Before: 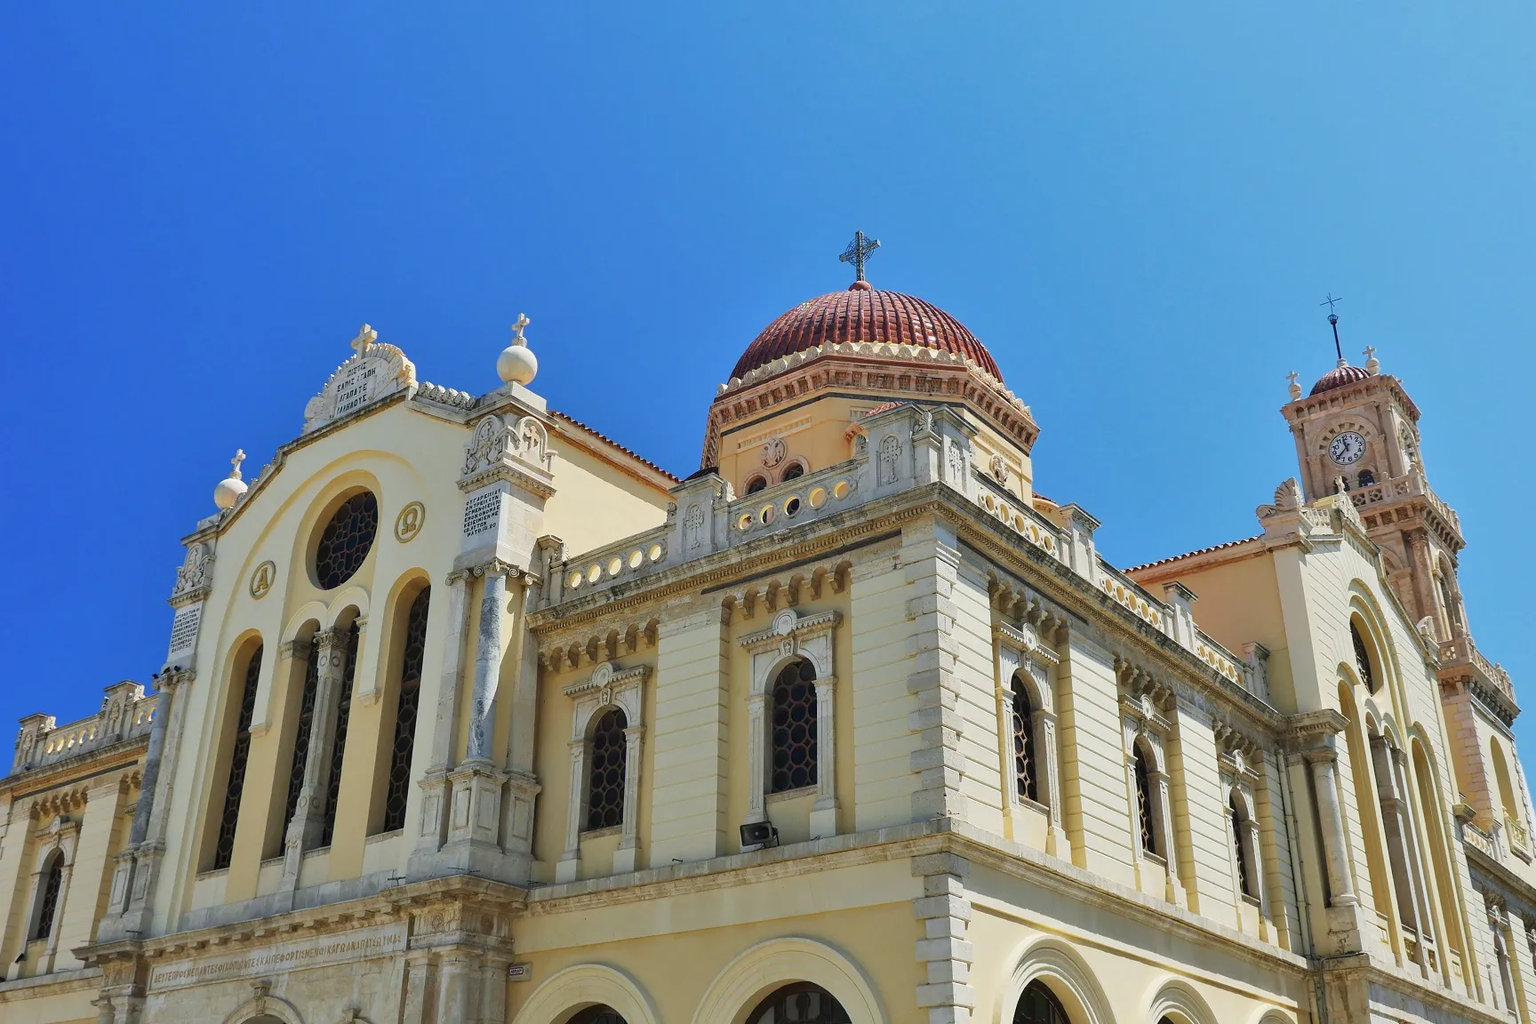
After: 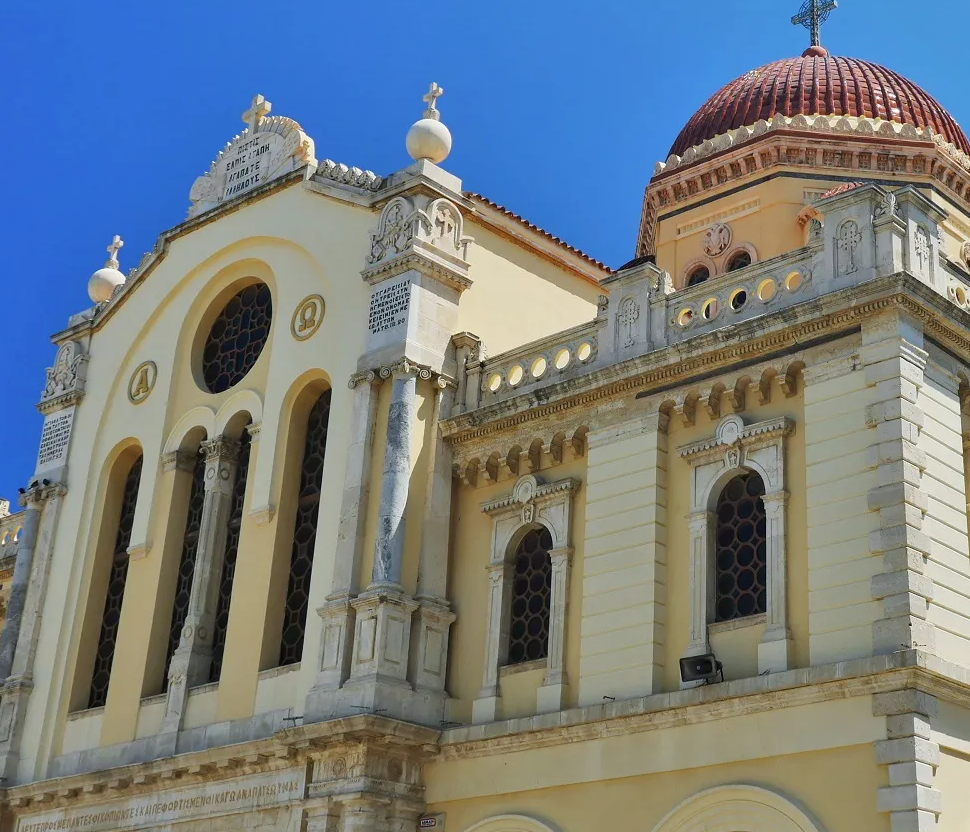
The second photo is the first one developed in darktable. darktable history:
crop: left 8.903%, top 23.457%, right 34.955%, bottom 4.309%
shadows and highlights: shadows 37.66, highlights -27.25, soften with gaussian
